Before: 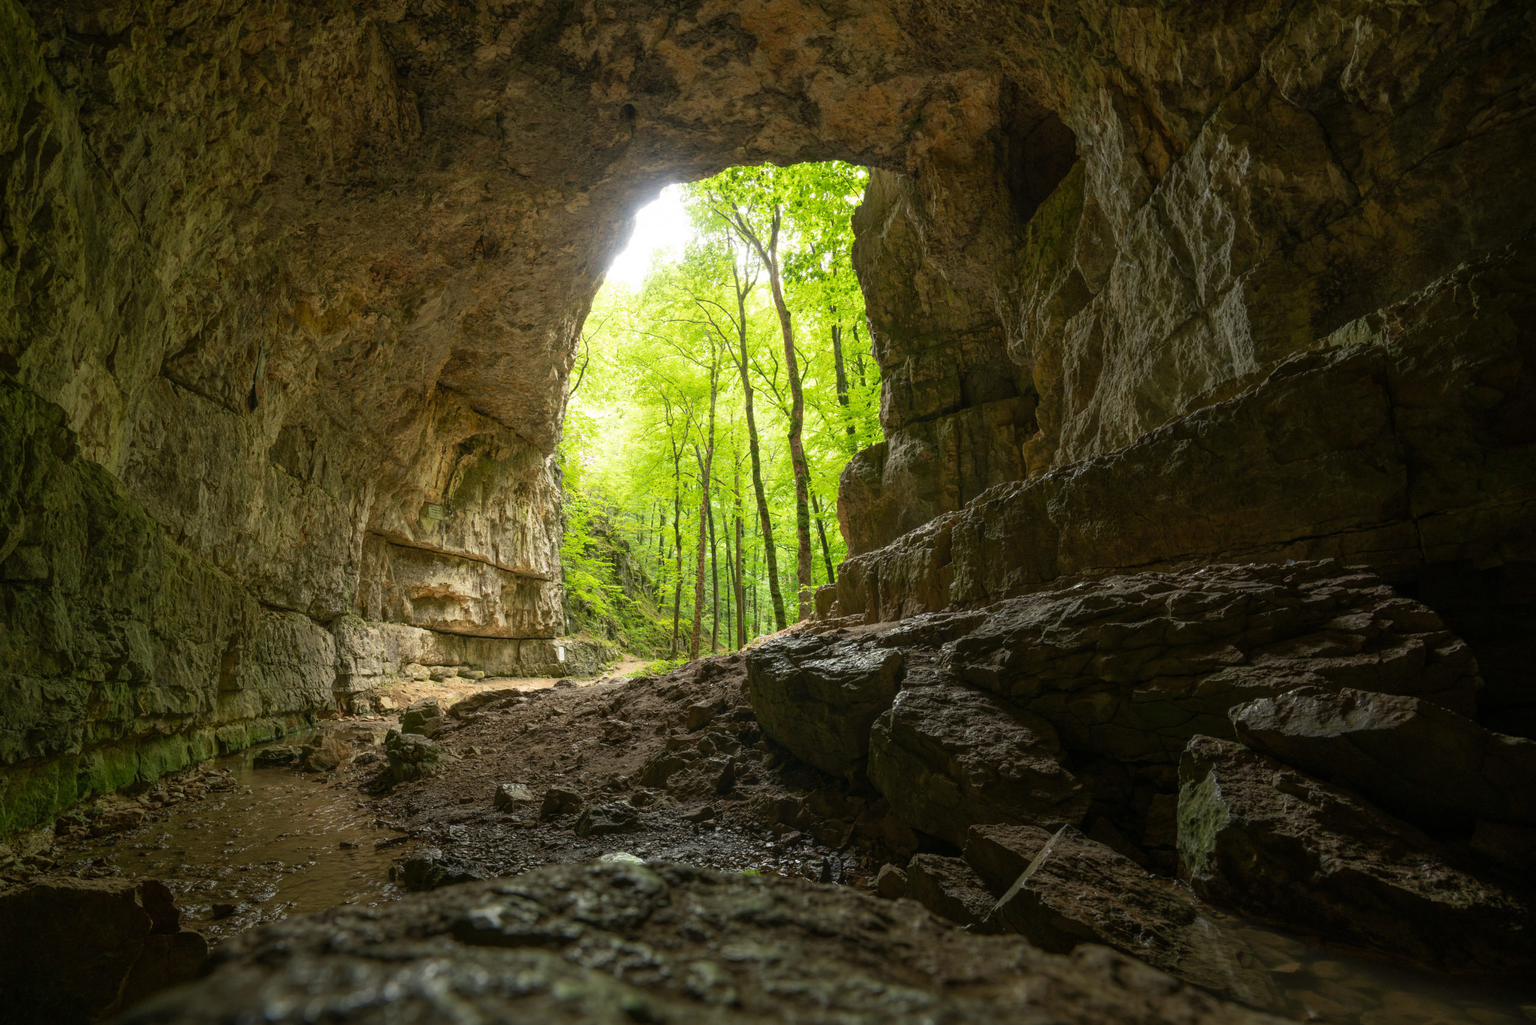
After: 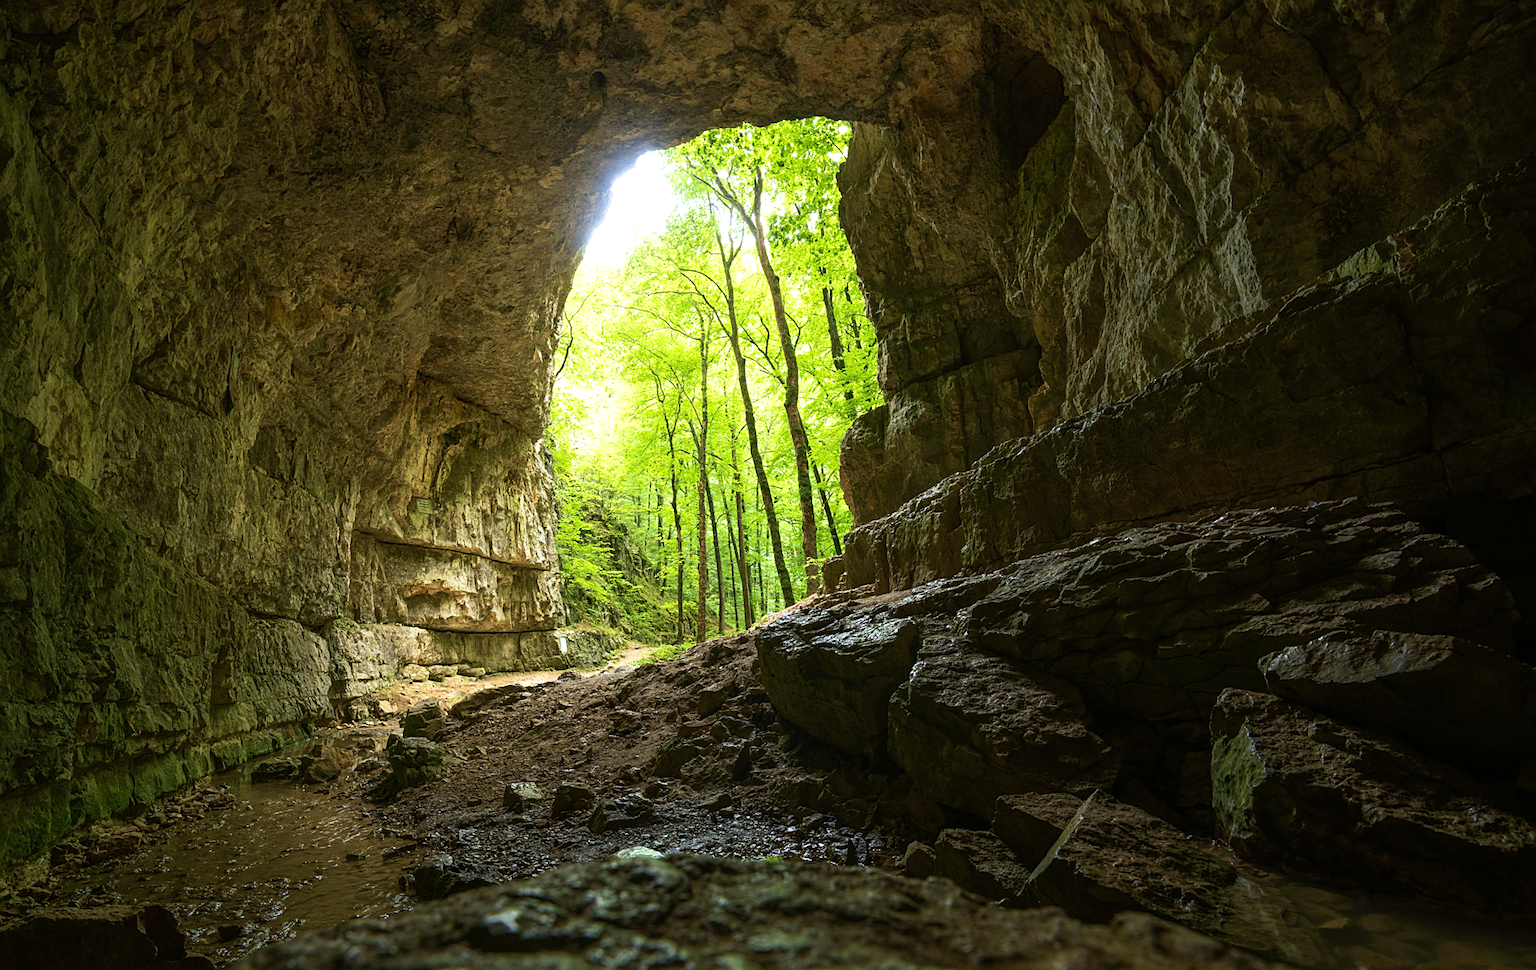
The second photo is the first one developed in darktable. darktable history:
velvia: strength 56%
rotate and perspective: rotation -3.52°, crop left 0.036, crop right 0.964, crop top 0.081, crop bottom 0.919
sharpen: on, module defaults
exposure: compensate highlight preservation false
white balance: red 0.954, blue 1.079
tone equalizer: -8 EV -0.417 EV, -7 EV -0.389 EV, -6 EV -0.333 EV, -5 EV -0.222 EV, -3 EV 0.222 EV, -2 EV 0.333 EV, -1 EV 0.389 EV, +0 EV 0.417 EV, edges refinement/feathering 500, mask exposure compensation -1.57 EV, preserve details no
